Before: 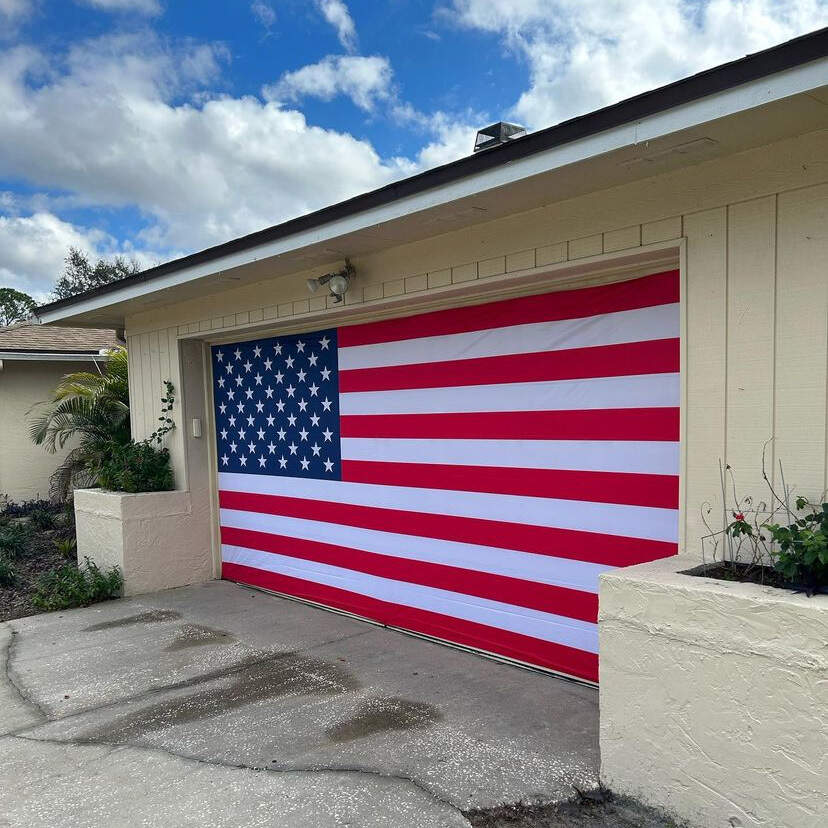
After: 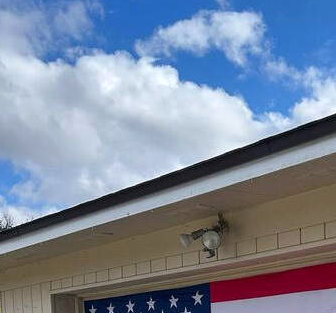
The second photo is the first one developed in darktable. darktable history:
crop: left 15.452%, top 5.459%, right 43.956%, bottom 56.62%
color calibration: illuminant custom, x 0.348, y 0.366, temperature 4940.58 K
